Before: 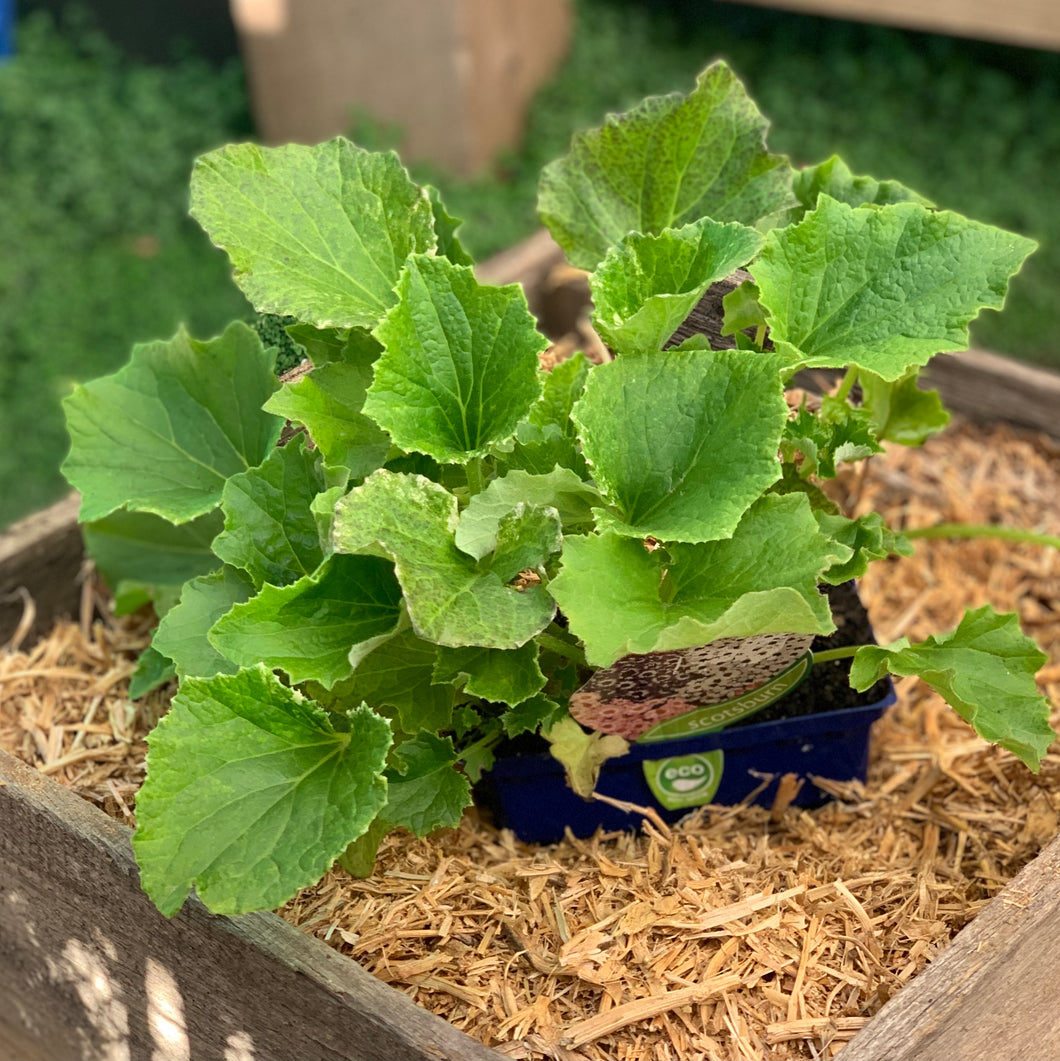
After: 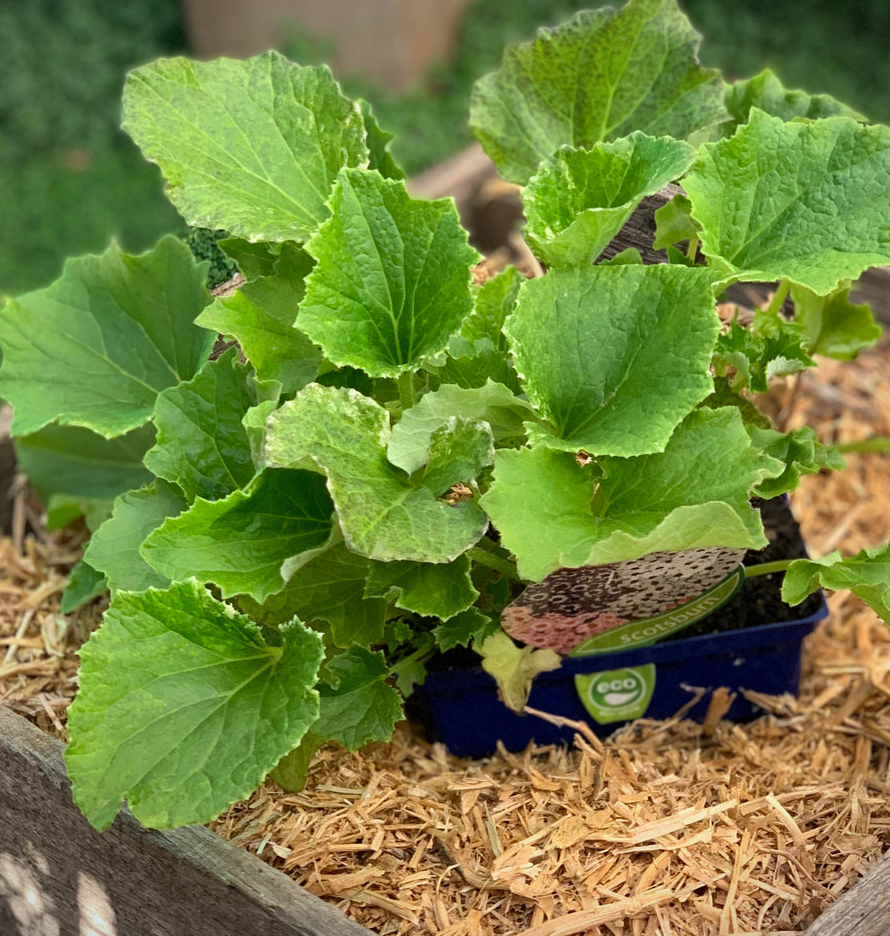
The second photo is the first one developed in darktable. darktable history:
white balance: red 0.976, blue 1.04
crop: left 6.446%, top 8.188%, right 9.538%, bottom 3.548%
vignetting: fall-off start 100%, fall-off radius 71%, brightness -0.434, saturation -0.2, width/height ratio 1.178, dithering 8-bit output, unbound false
